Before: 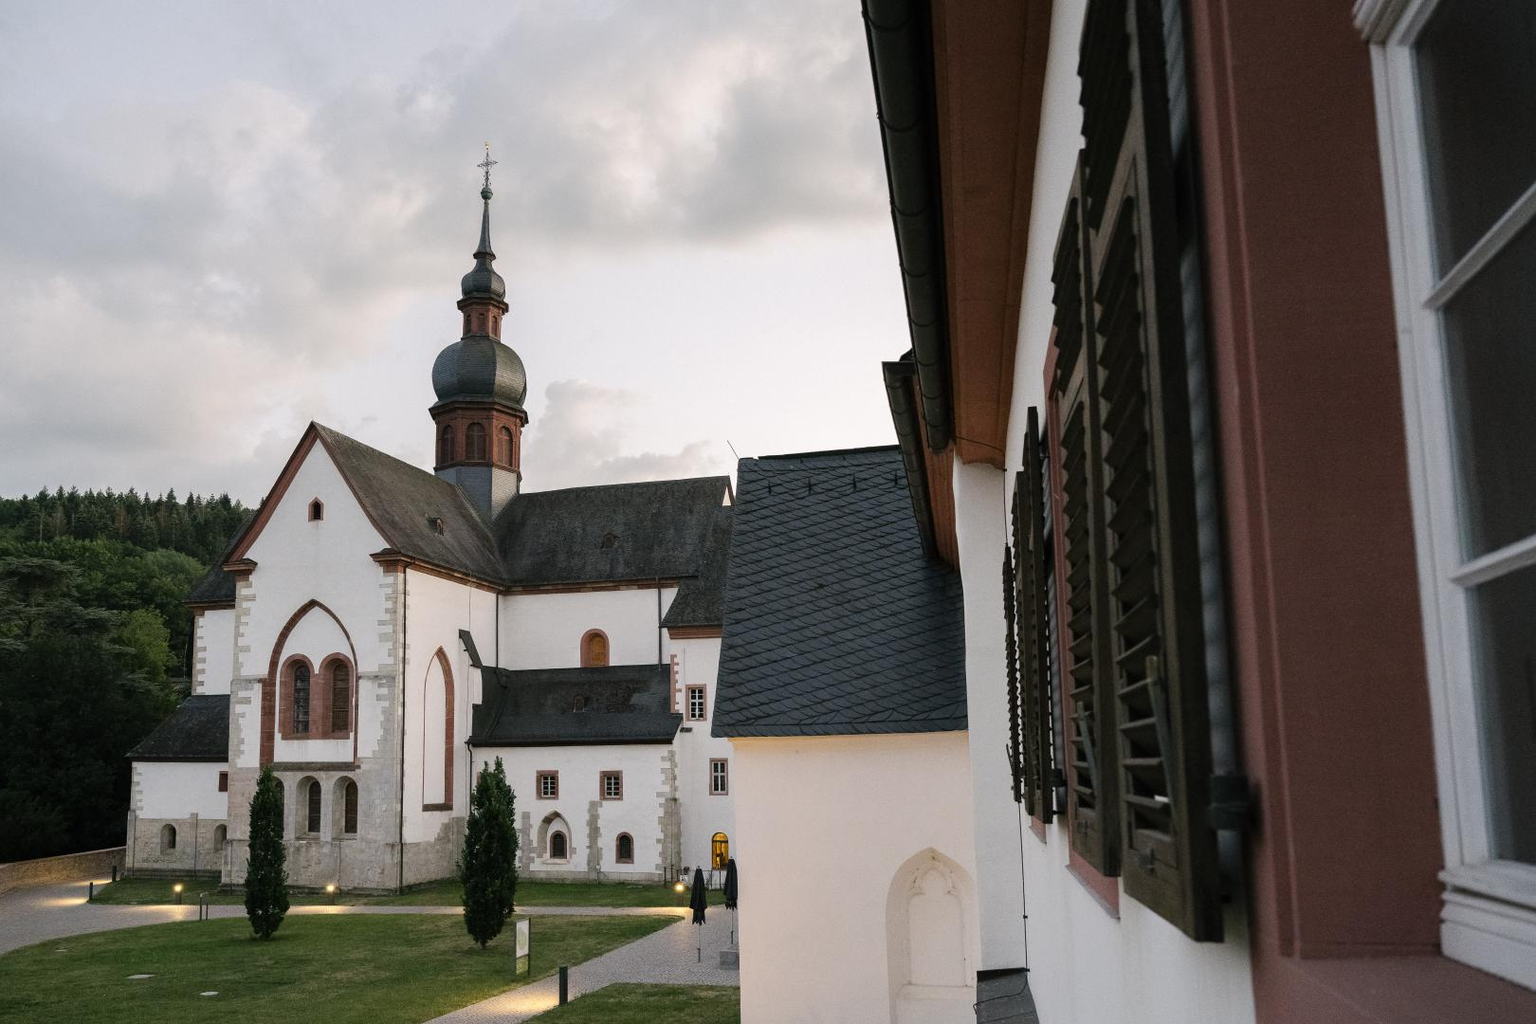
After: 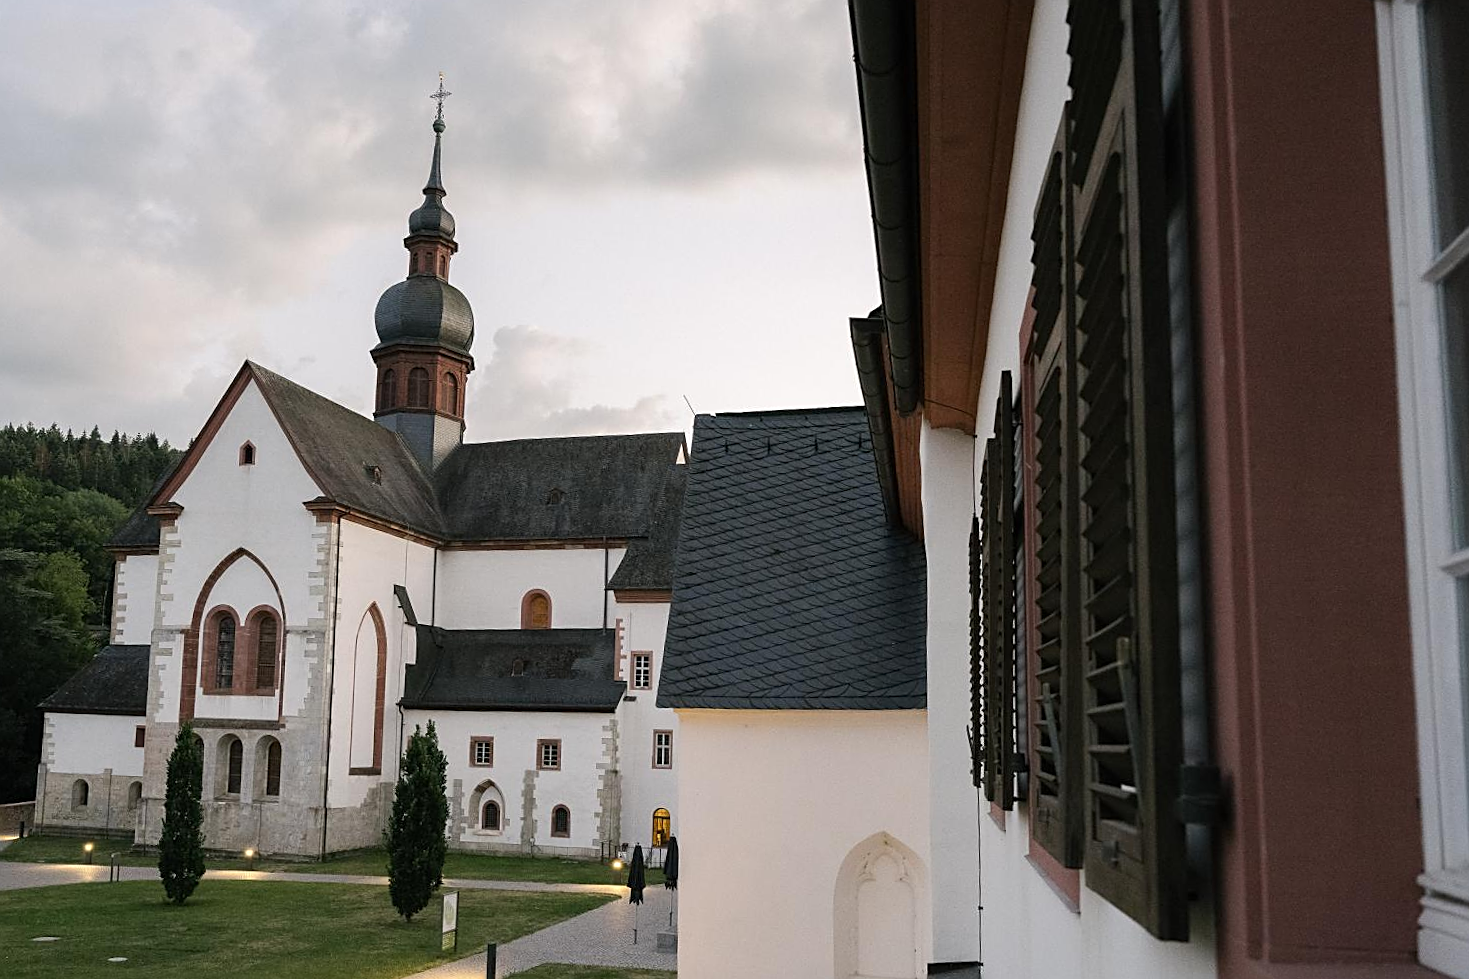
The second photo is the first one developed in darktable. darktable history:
sharpen: on, module defaults
crop and rotate: angle -1.96°, left 3.097%, top 4.154%, right 1.586%, bottom 0.529%
